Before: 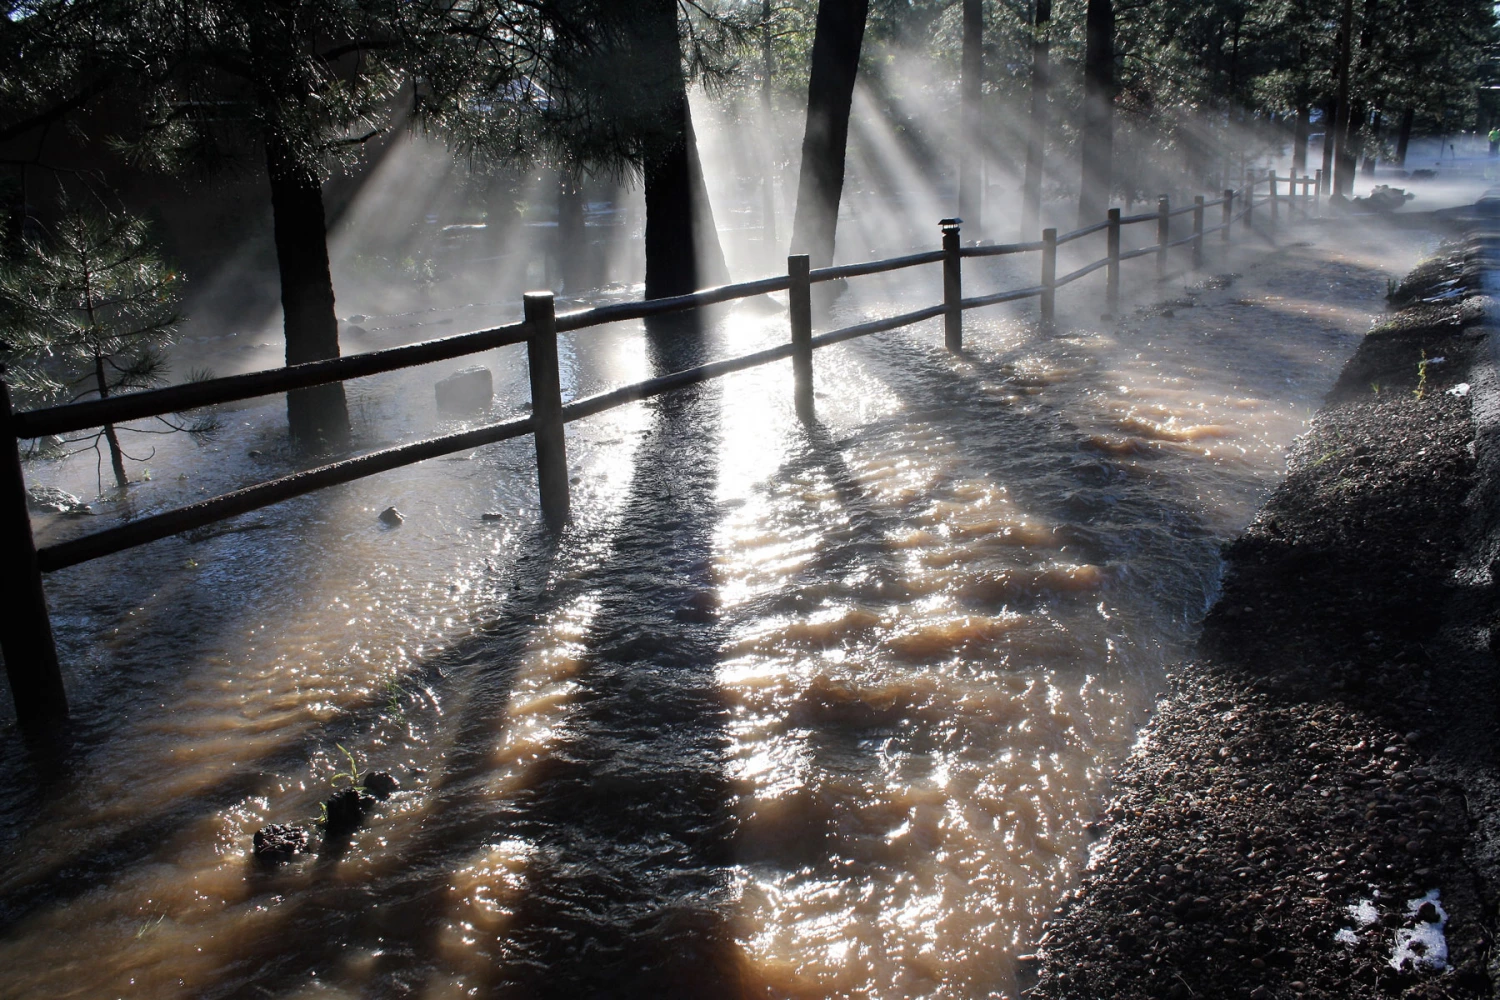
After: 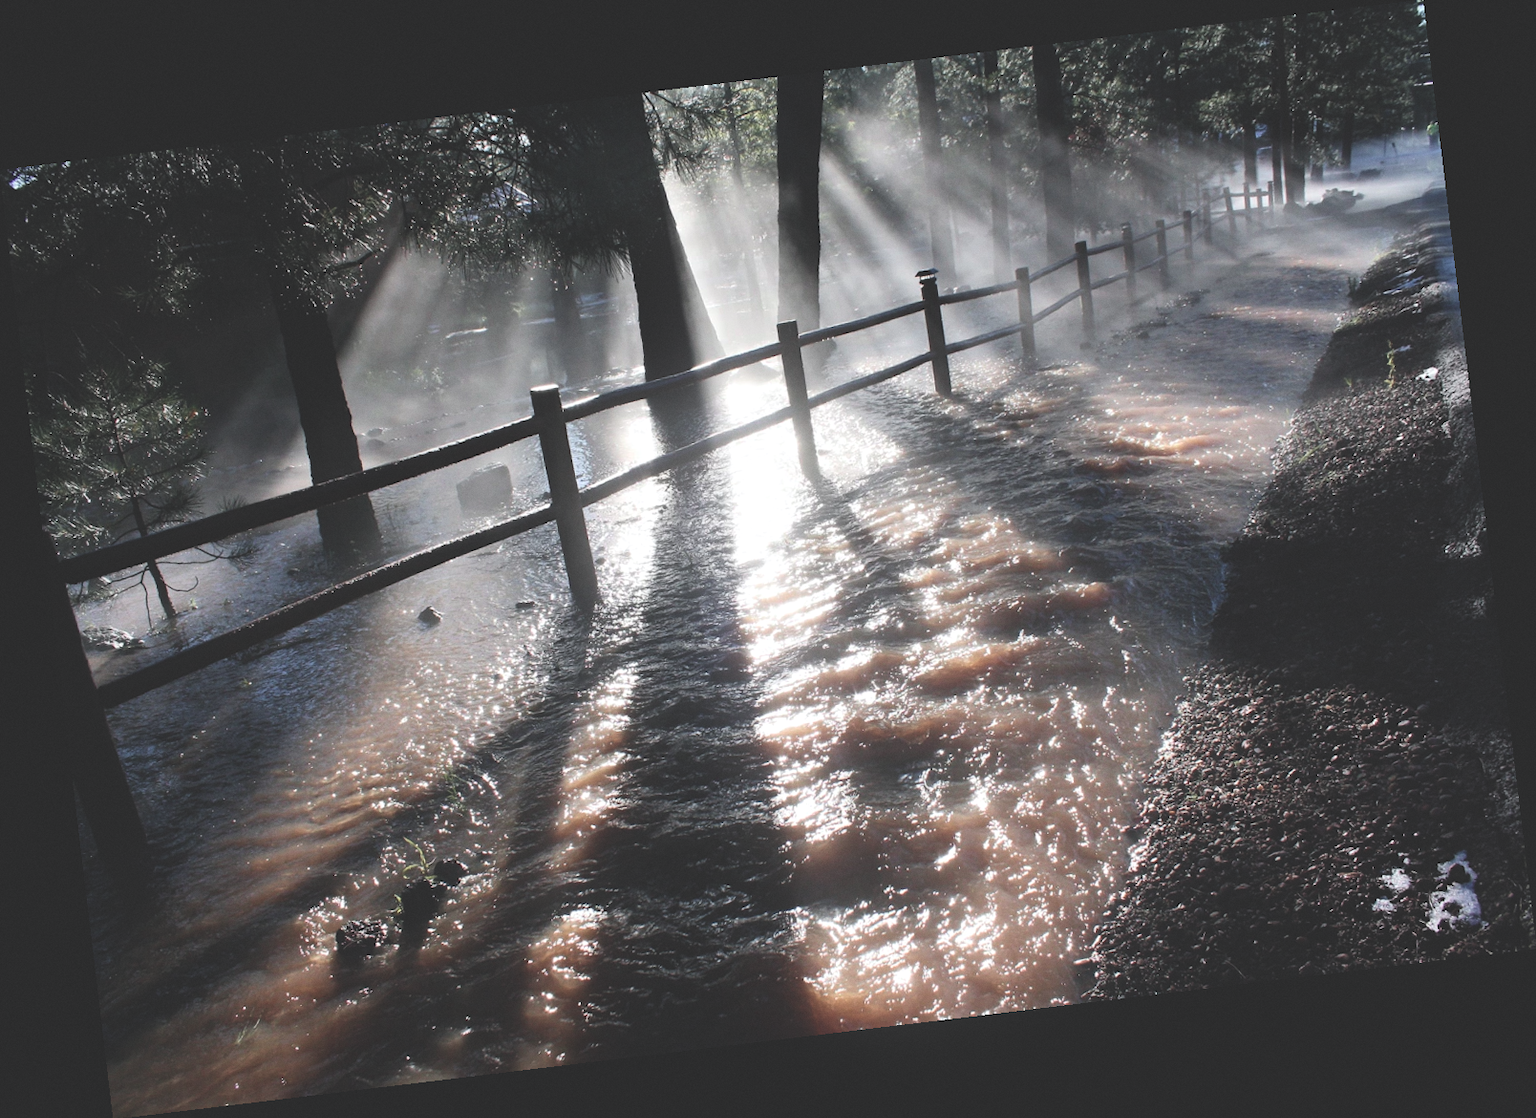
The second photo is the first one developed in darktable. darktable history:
grain: coarseness 0.09 ISO, strength 10%
tone curve: curves: ch0 [(0, 0) (0.227, 0.17) (0.766, 0.774) (1, 1)]; ch1 [(0, 0) (0.114, 0.127) (0.437, 0.452) (0.498, 0.498) (0.529, 0.541) (0.579, 0.589) (1, 1)]; ch2 [(0, 0) (0.233, 0.259) (0.493, 0.492) (0.587, 0.573) (1, 1)], color space Lab, independent channels, preserve colors none
exposure: black level correction -0.041, exposure 0.064 EV, compensate highlight preservation false
rotate and perspective: rotation -6.83°, automatic cropping off
bloom: size 9%, threshold 100%, strength 7%
